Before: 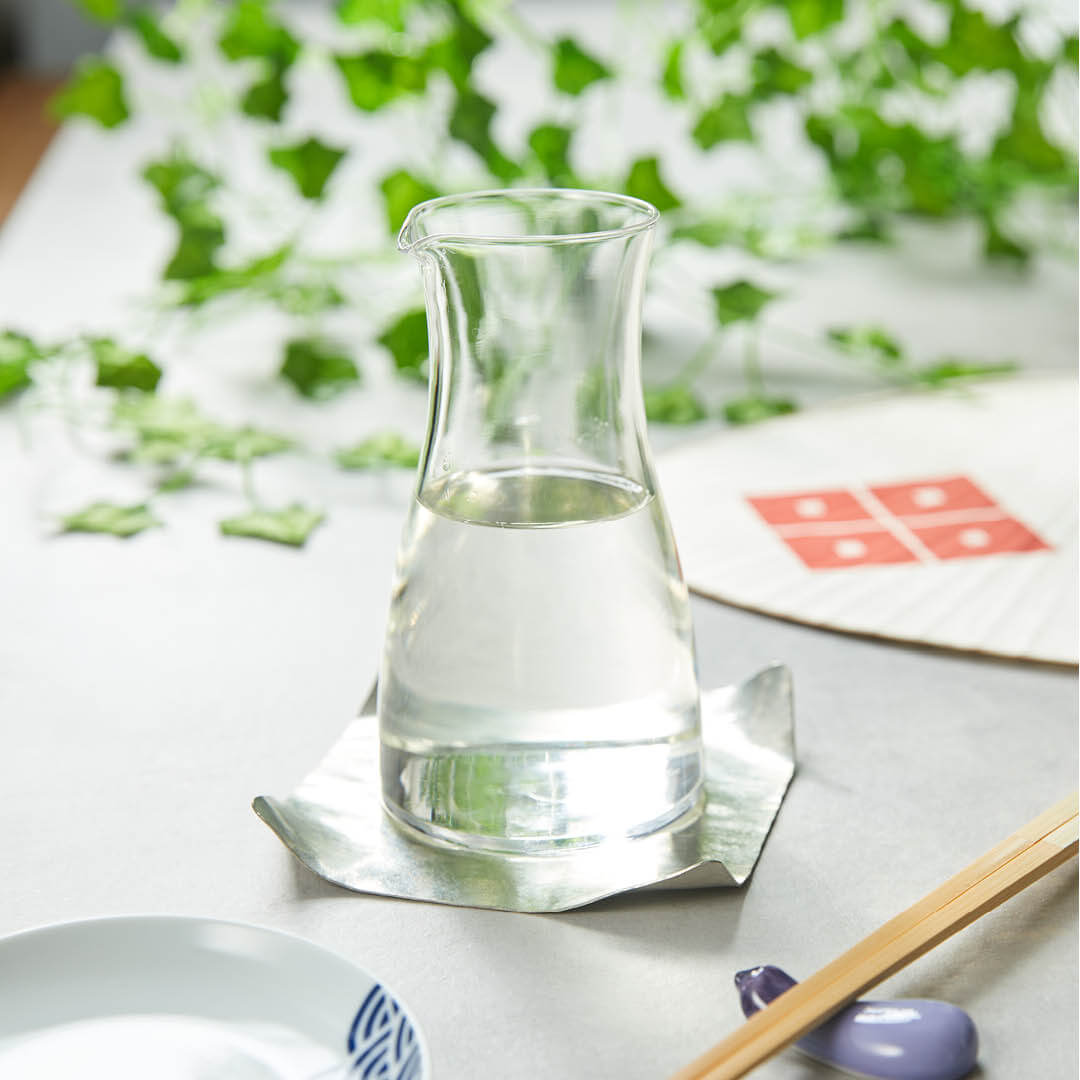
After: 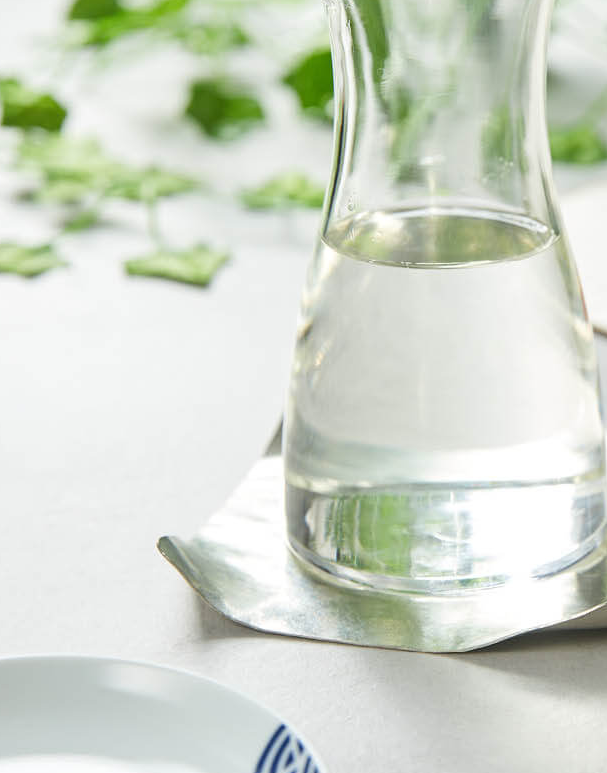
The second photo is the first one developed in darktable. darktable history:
crop: left 8.814%, top 24.154%, right 34.927%, bottom 4.197%
